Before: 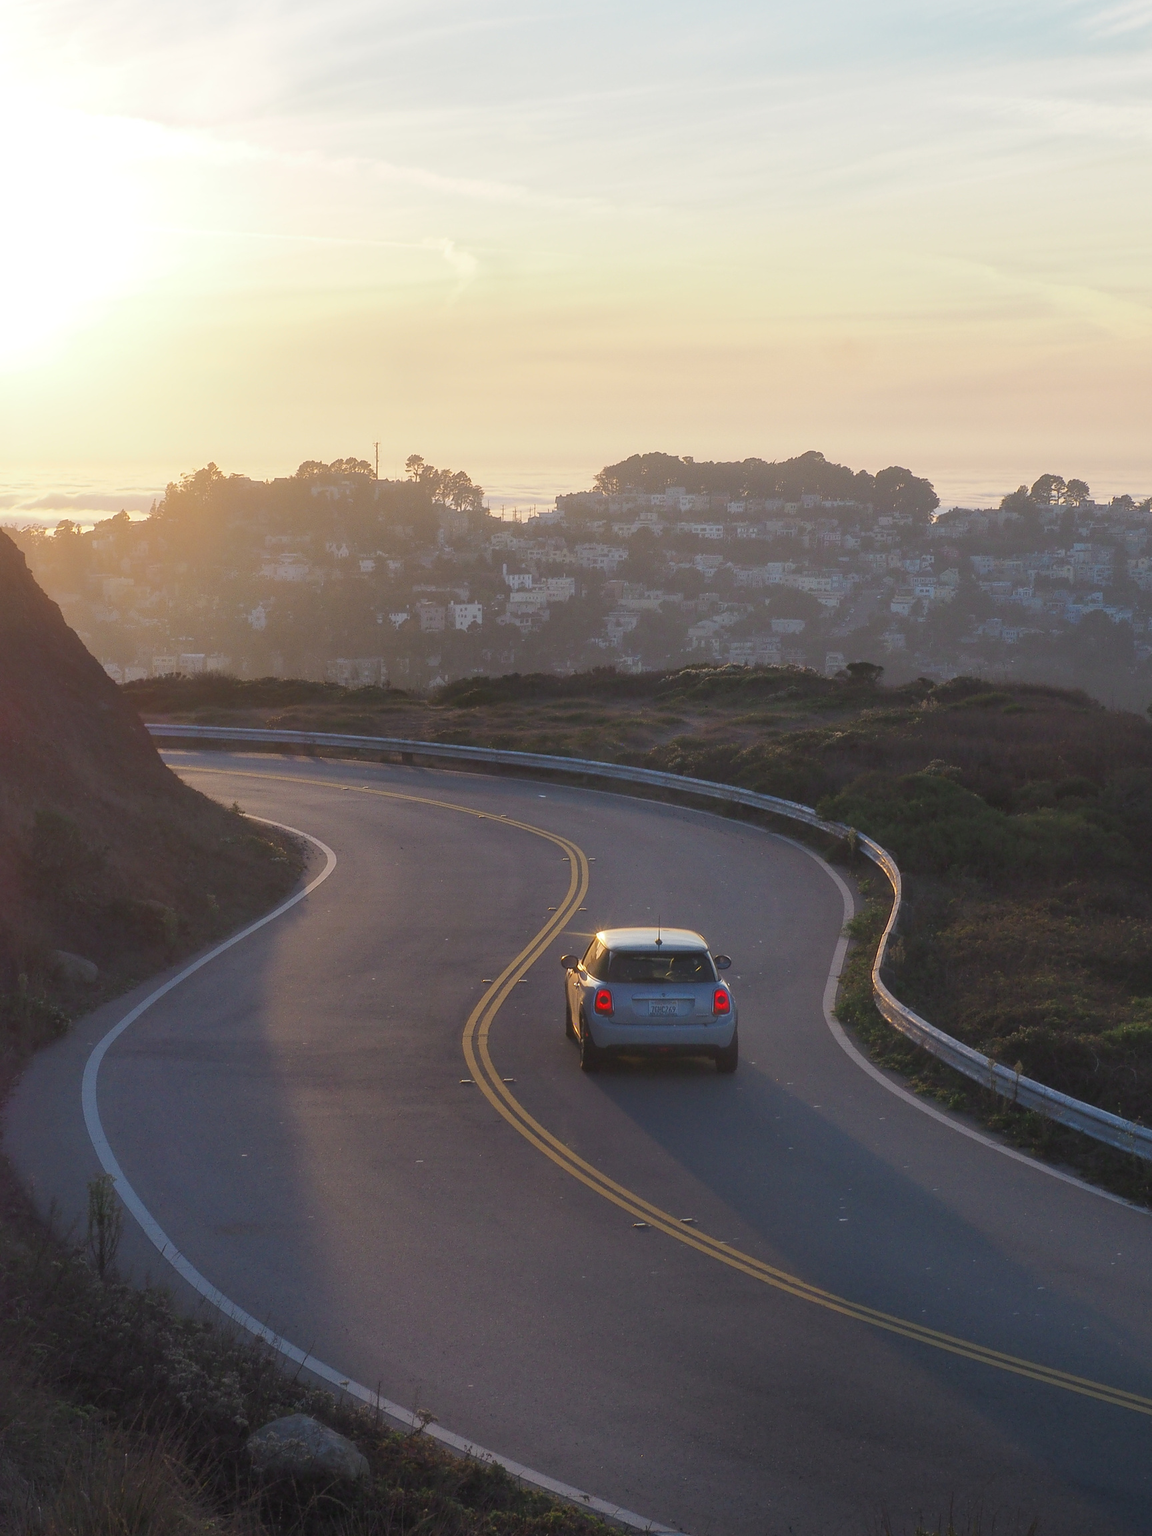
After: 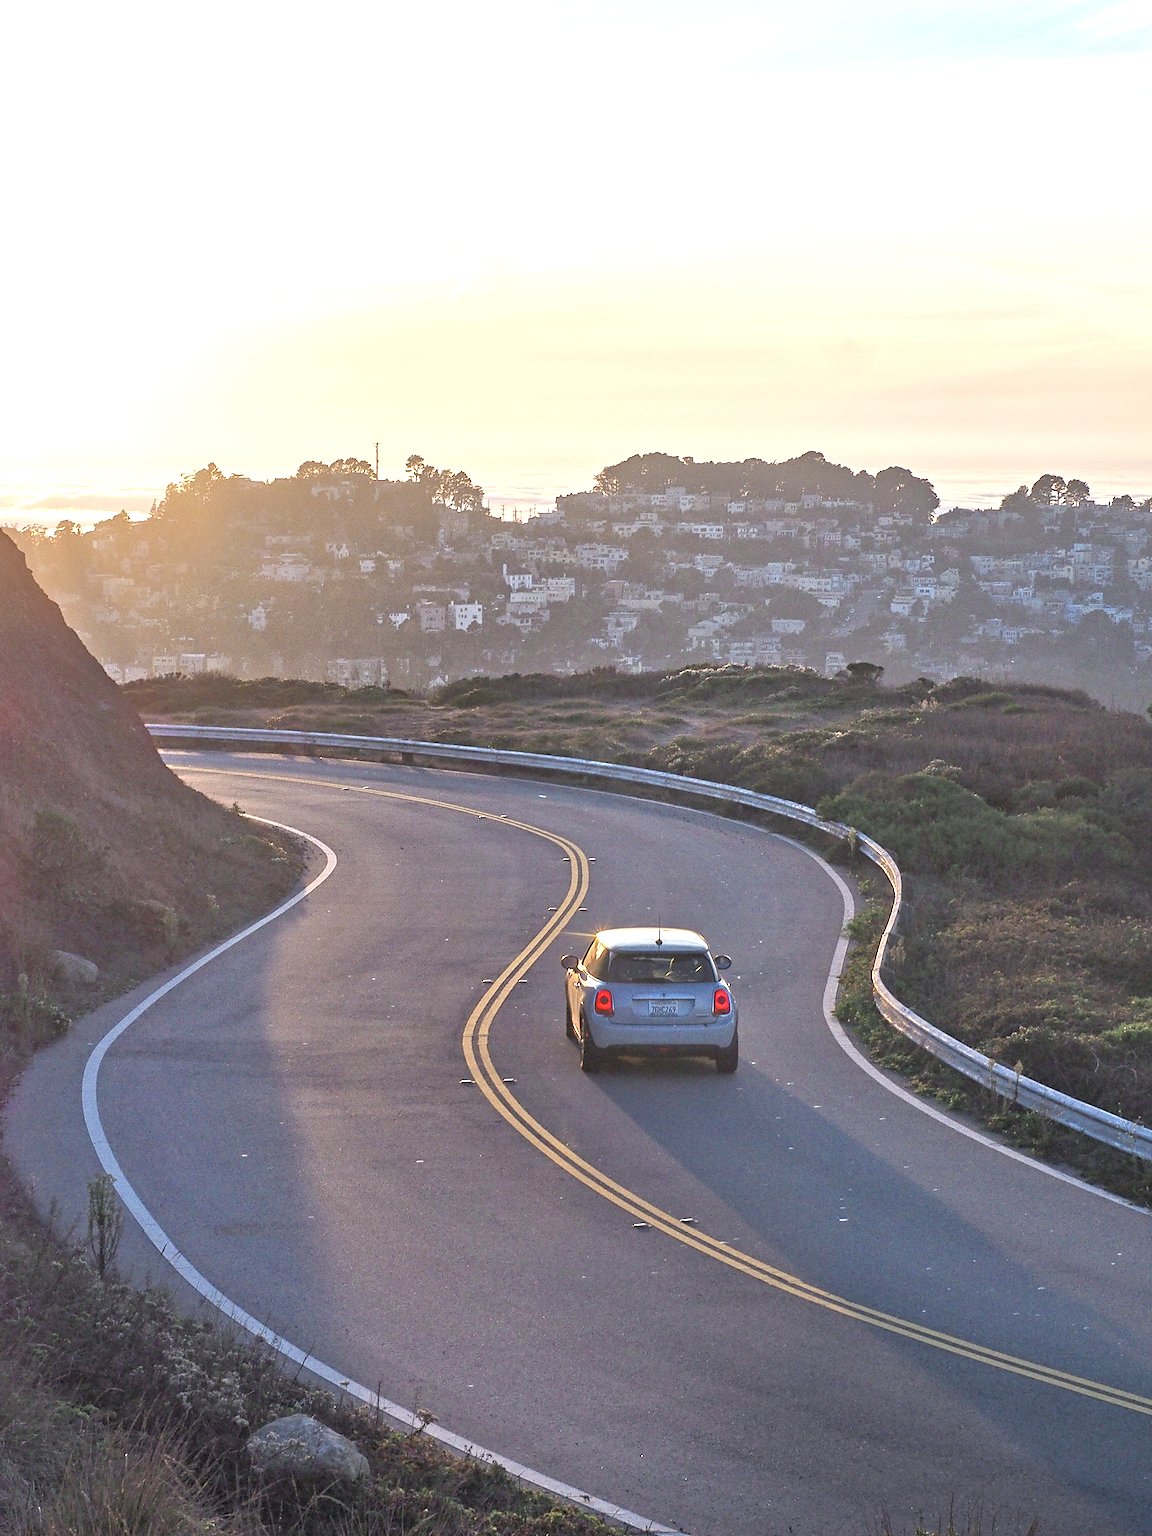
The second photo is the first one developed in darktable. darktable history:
exposure: black level correction 0, exposure 1.55 EV, compensate exposure bias true, compensate highlight preservation false
white balance: red 0.983, blue 1.036
contrast equalizer: octaves 7, y [[0.5, 0.542, 0.583, 0.625, 0.667, 0.708], [0.5 ×6], [0.5 ×6], [0 ×6], [0 ×6]]
tone equalizer: -8 EV -0.002 EV, -7 EV 0.005 EV, -6 EV -0.008 EV, -5 EV 0.007 EV, -4 EV -0.042 EV, -3 EV -0.233 EV, -2 EV -0.662 EV, -1 EV -0.983 EV, +0 EV -0.969 EV, smoothing diameter 2%, edges refinement/feathering 20, mask exposure compensation -1.57 EV, filter diffusion 5
